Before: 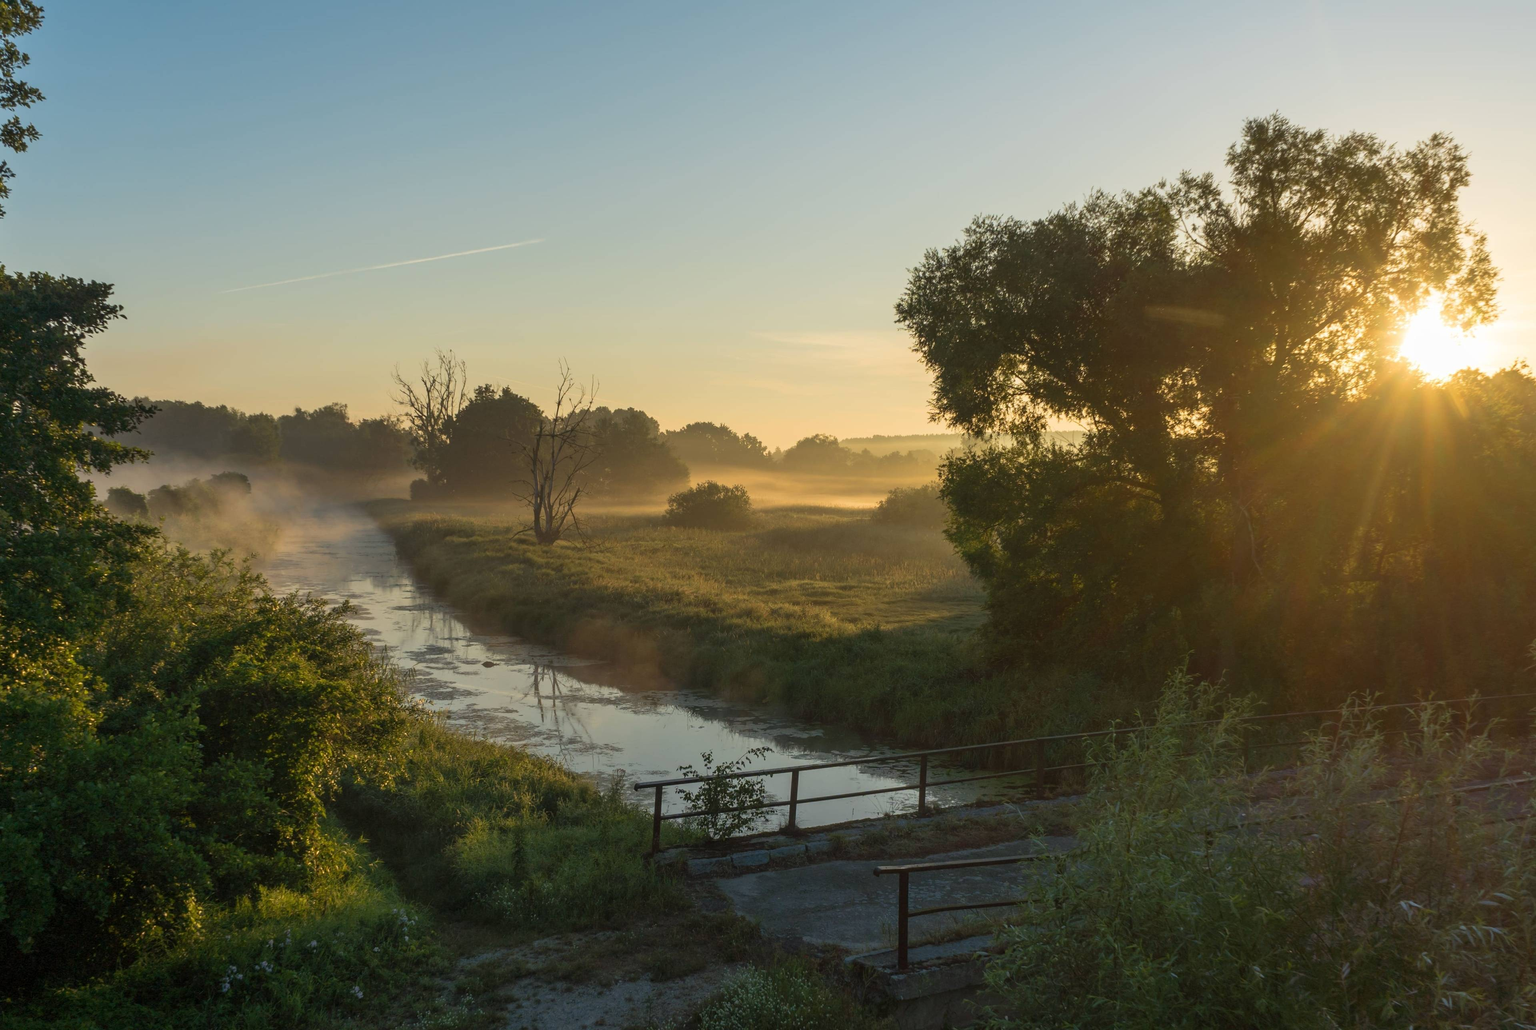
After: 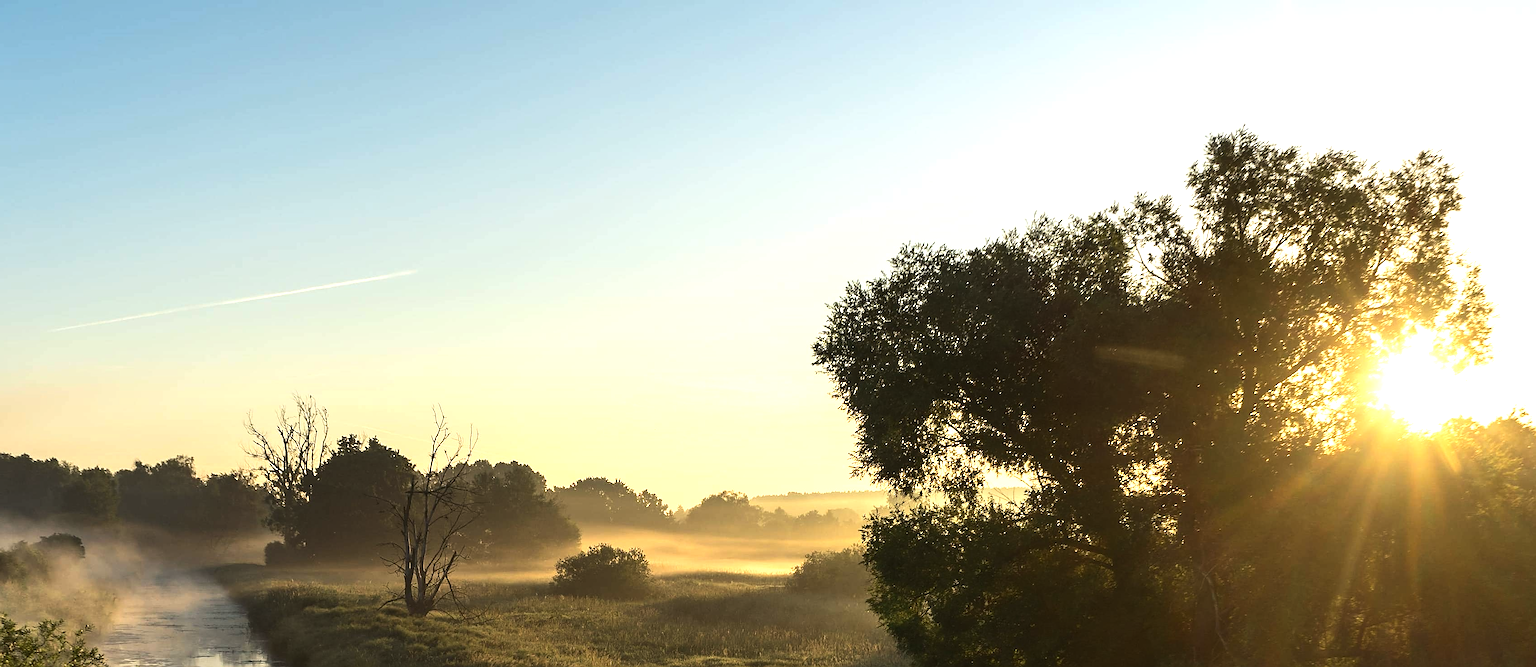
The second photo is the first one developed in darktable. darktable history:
sharpen: radius 1.372, amount 1.247, threshold 0.666
tone equalizer: -8 EV -1.12 EV, -7 EV -0.997 EV, -6 EV -0.866 EV, -5 EV -0.605 EV, -3 EV 0.559 EV, -2 EV 0.885 EV, -1 EV 0.99 EV, +0 EV 1.08 EV, edges refinement/feathering 500, mask exposure compensation -1.57 EV, preserve details no
crop and rotate: left 11.463%, bottom 42.666%
